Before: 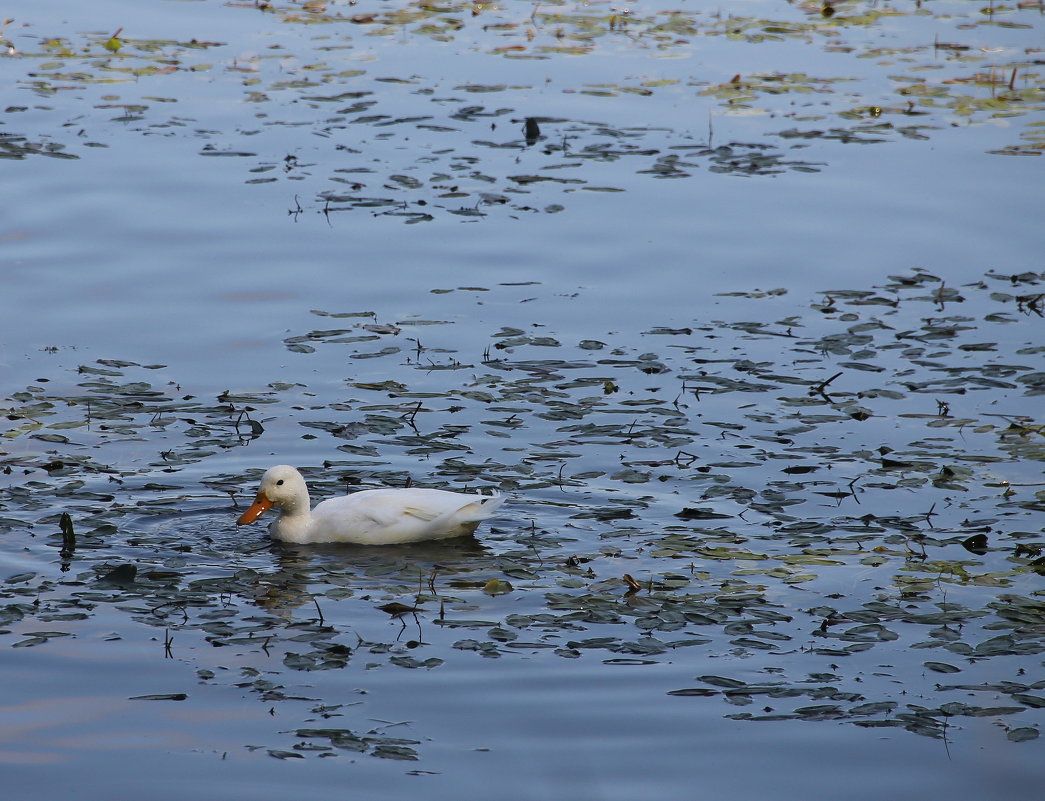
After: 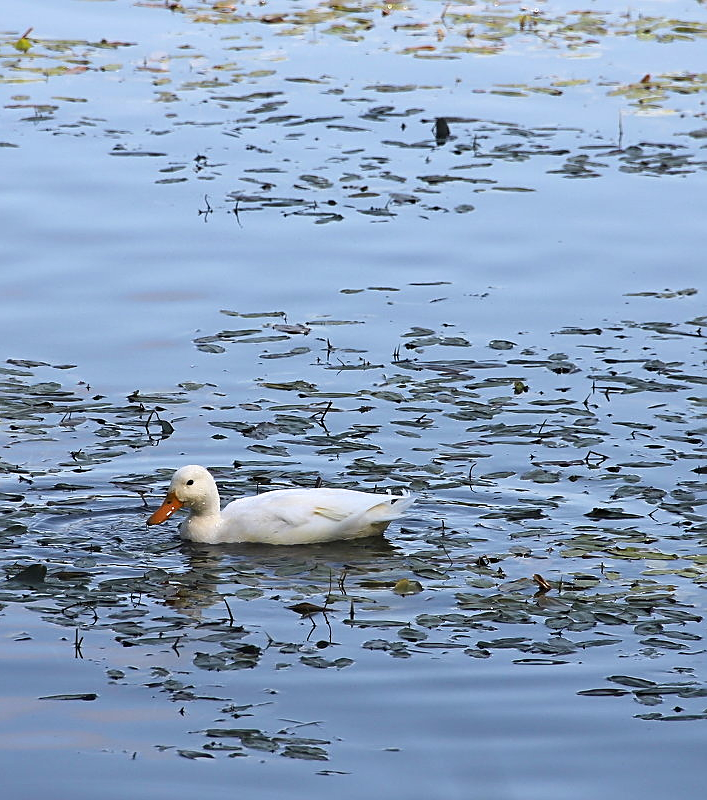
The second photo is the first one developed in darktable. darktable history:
crop and rotate: left 8.786%, right 23.487%
sharpen: on, module defaults
exposure: exposure 0.647 EV, compensate highlight preservation false
